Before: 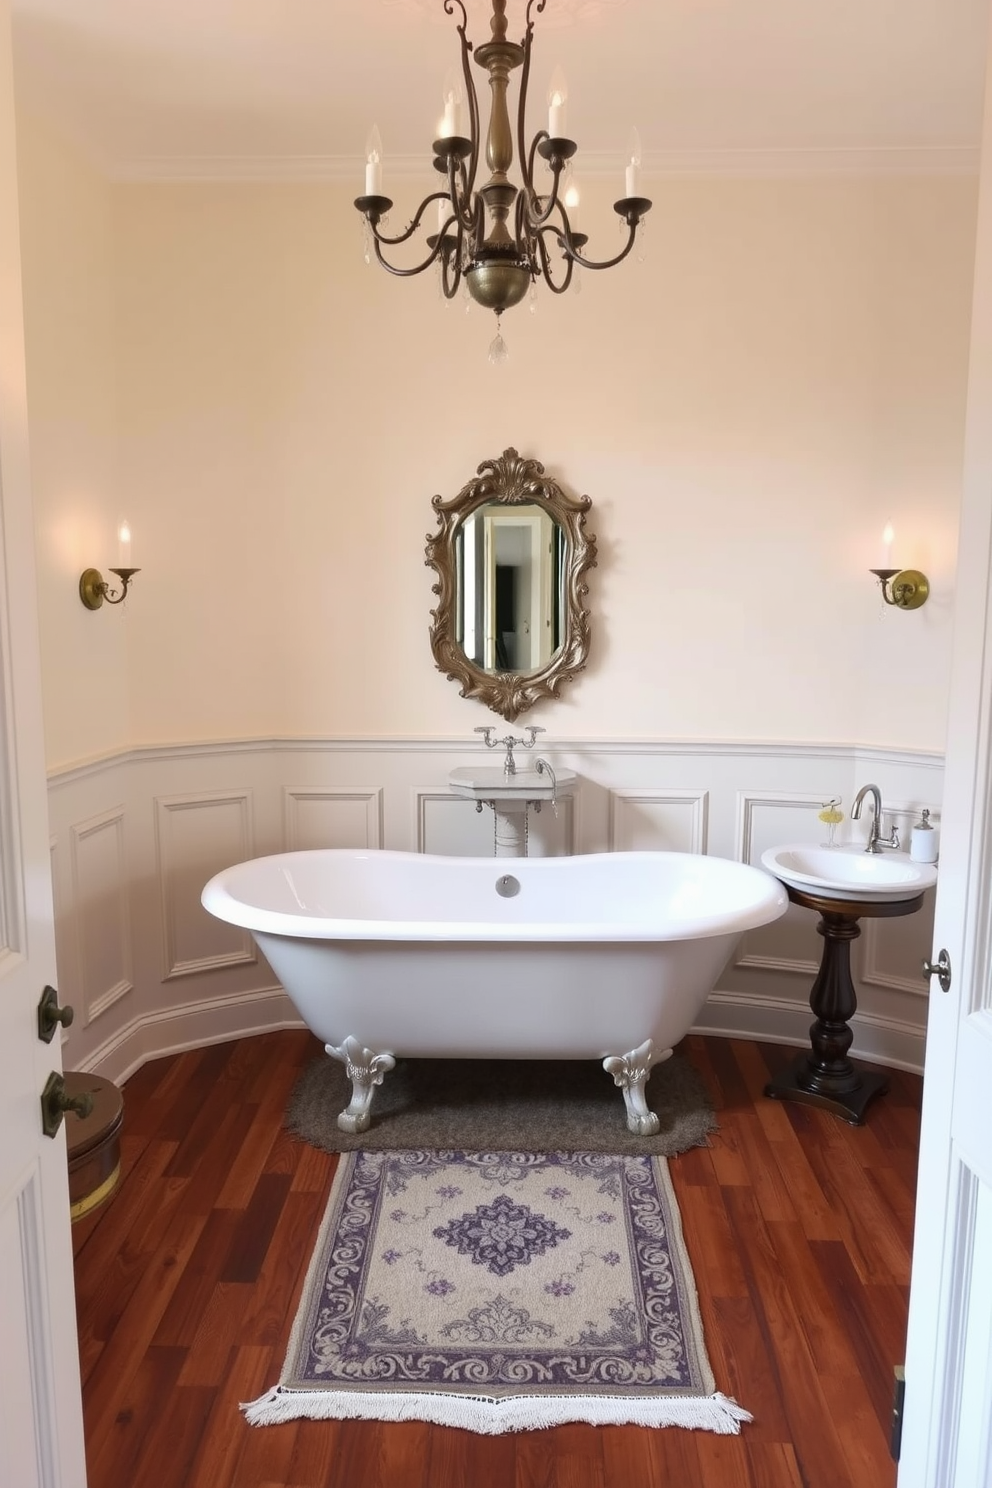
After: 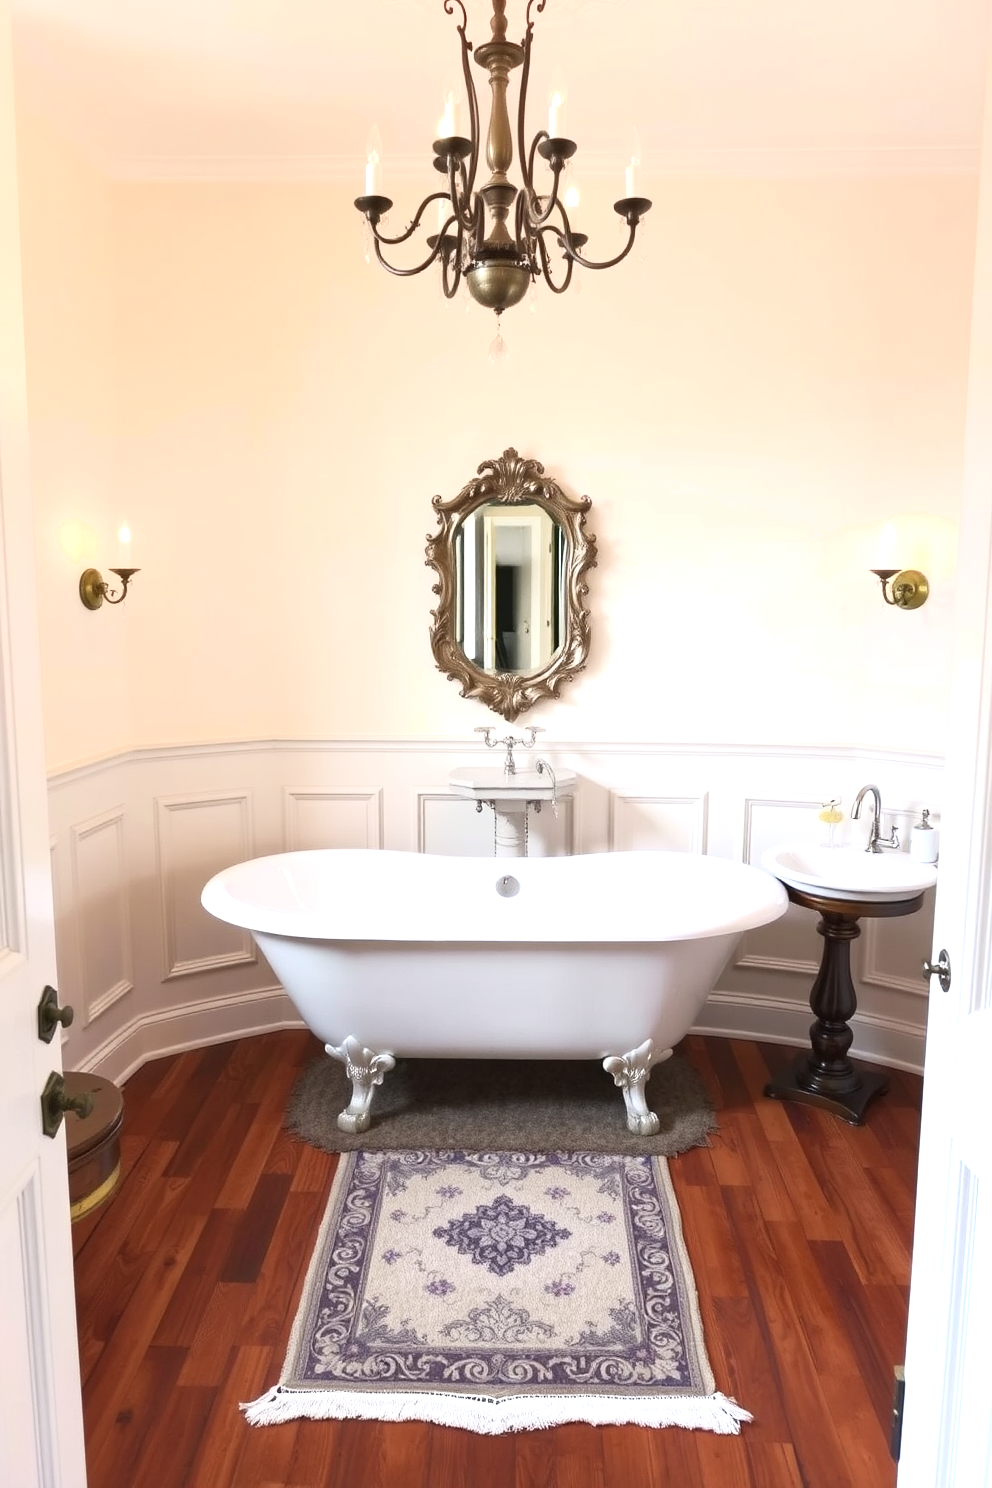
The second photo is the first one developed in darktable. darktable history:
exposure: exposure 0.6 EV, compensate highlight preservation false
shadows and highlights: shadows 0, highlights 40
tone equalizer: on, module defaults
